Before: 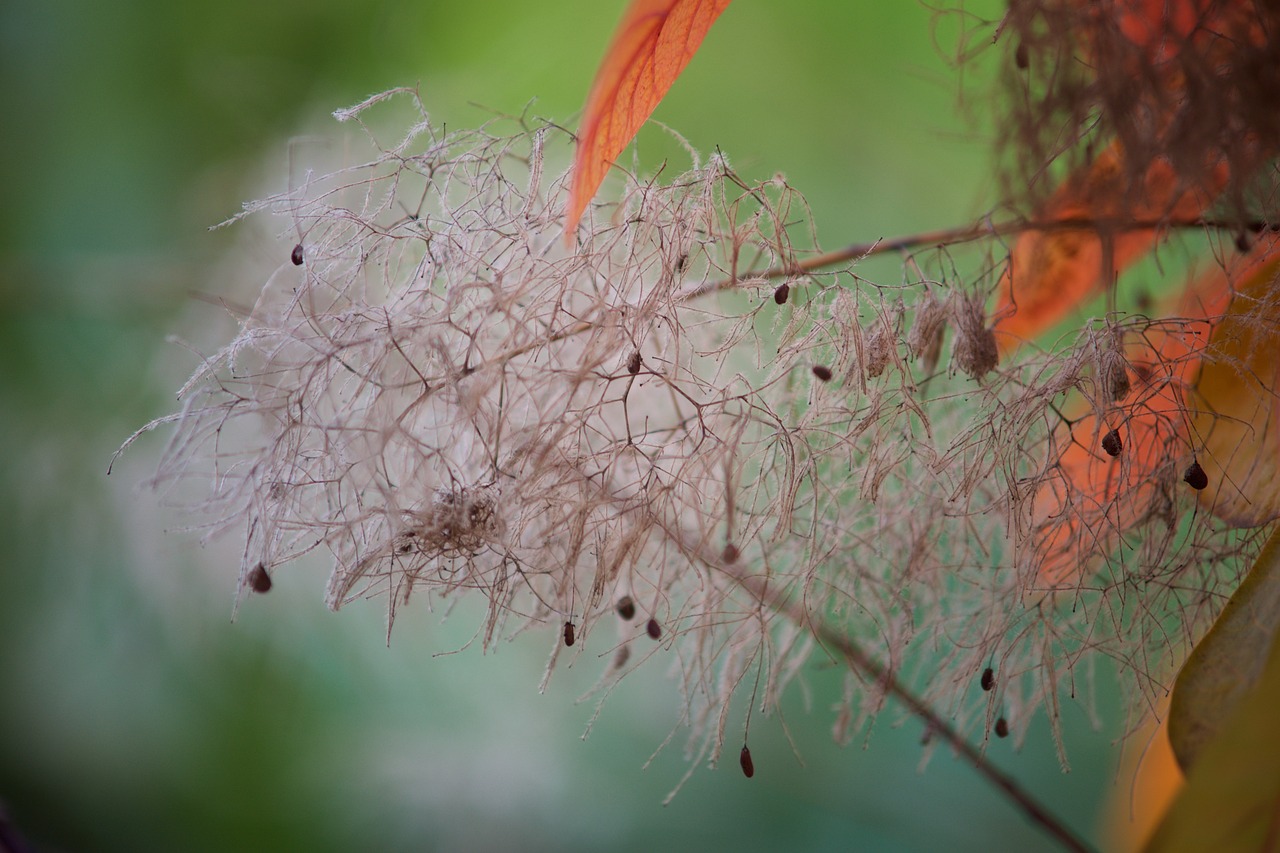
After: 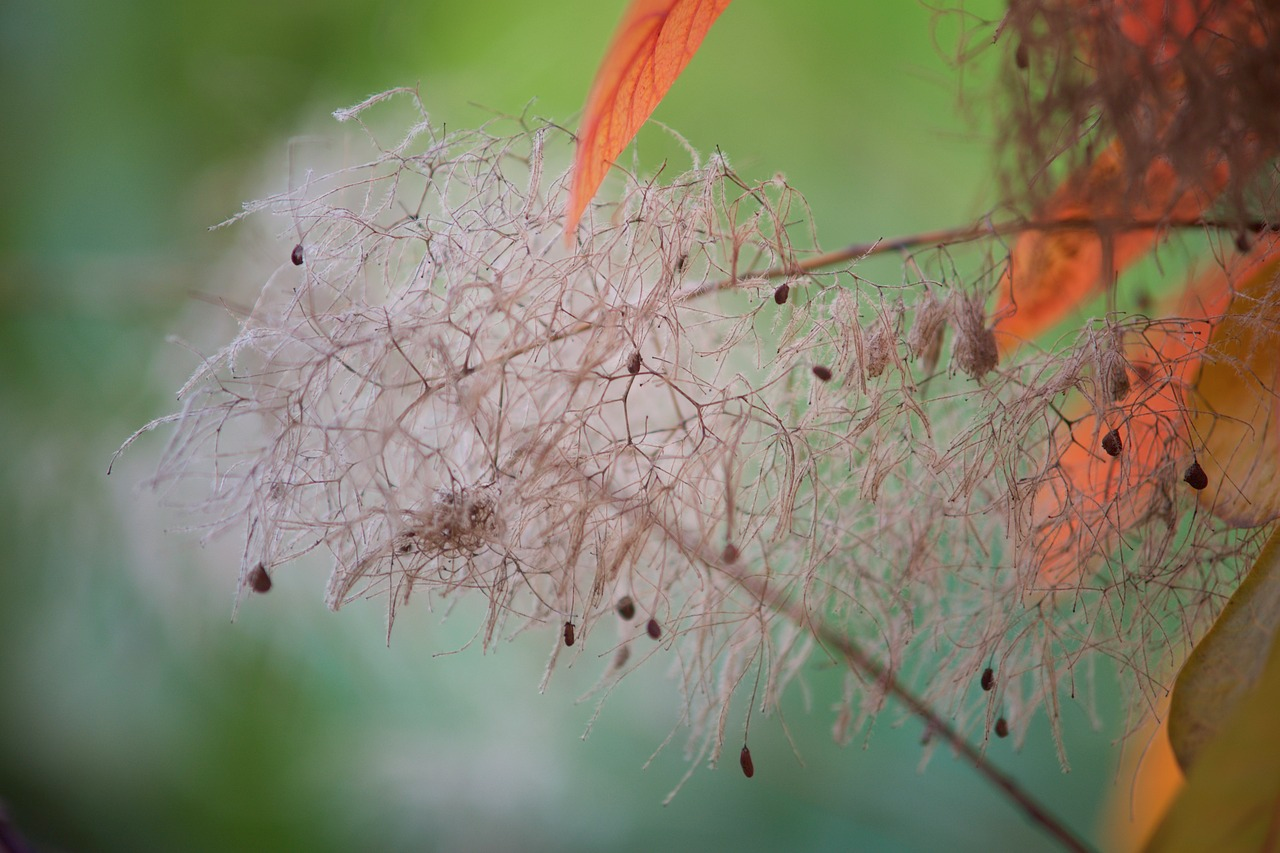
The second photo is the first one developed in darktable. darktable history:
color balance rgb: perceptual saturation grading › global saturation -0.31%, global vibrance -8%, contrast -13%, saturation formula JzAzBz (2021)
exposure: exposure 0.367 EV, compensate highlight preservation false
